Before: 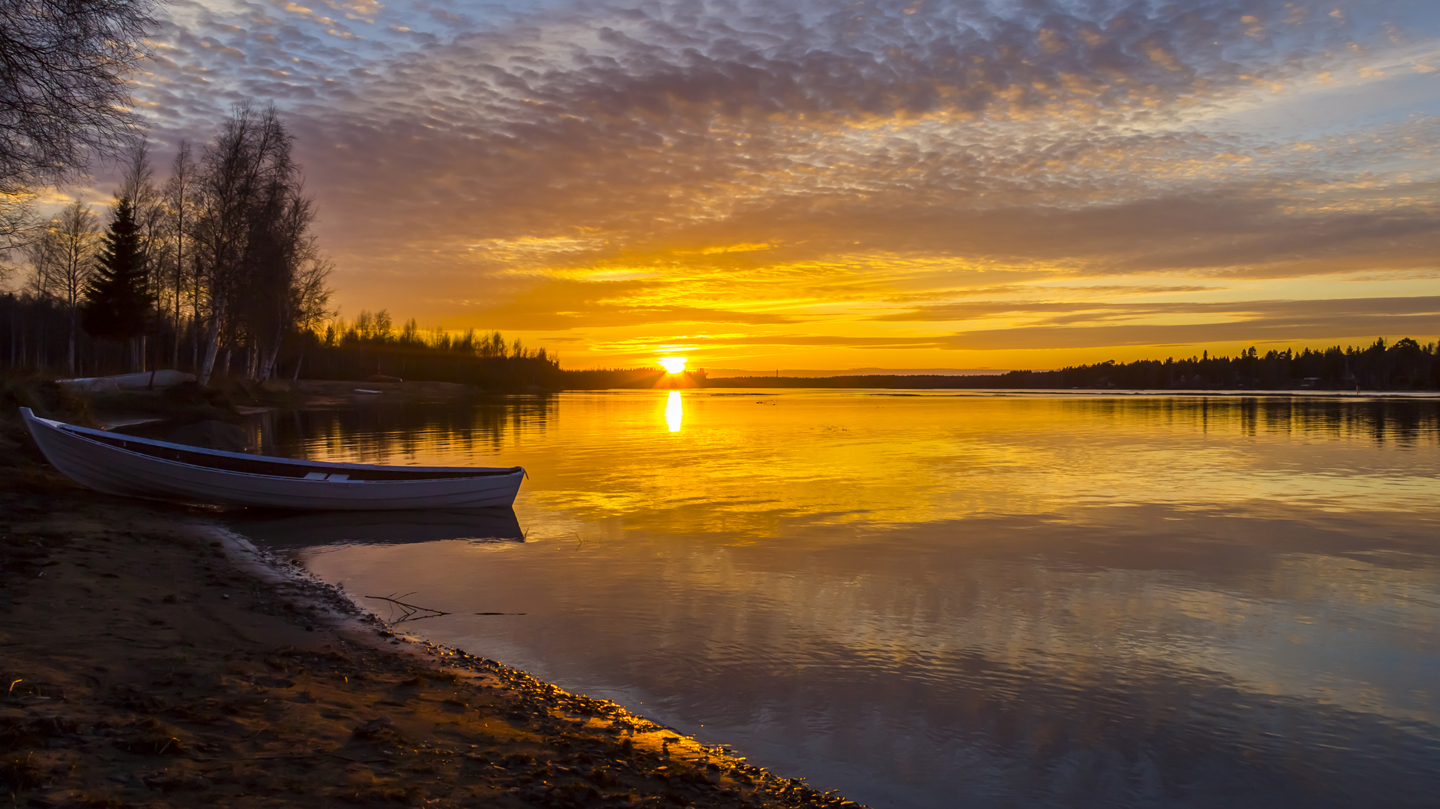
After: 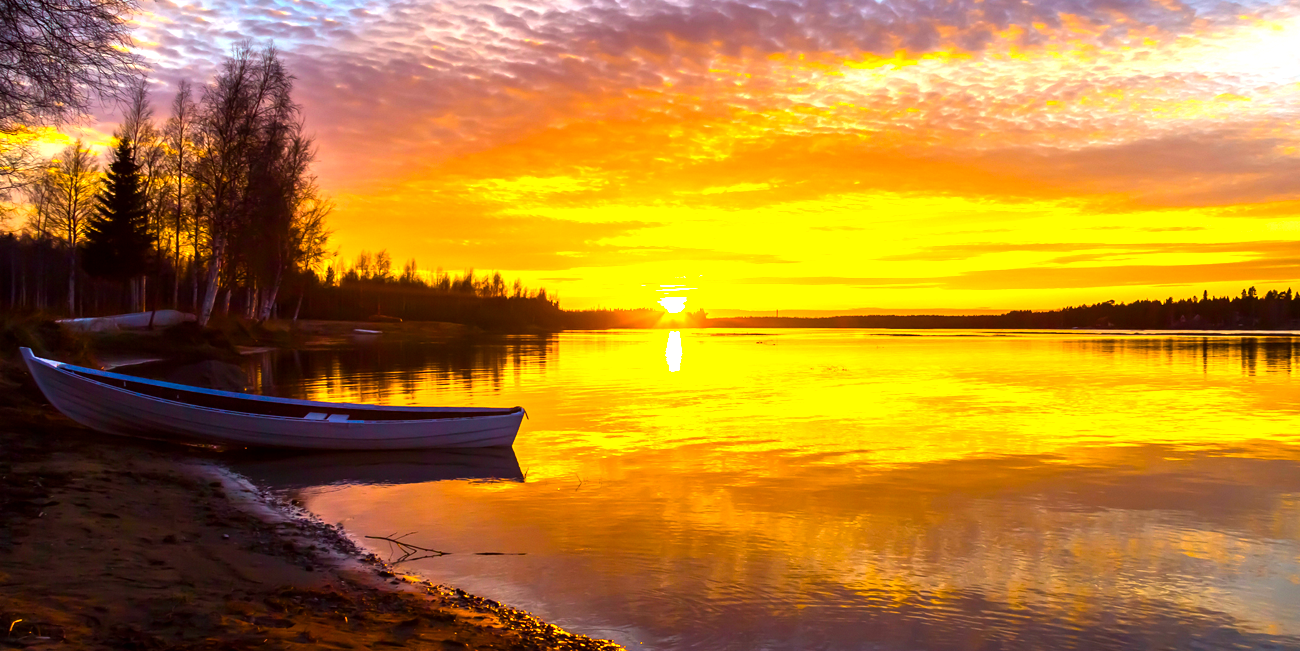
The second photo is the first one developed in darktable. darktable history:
exposure: black level correction 0, exposure 0.898 EV, compensate highlight preservation false
color balance rgb: linear chroma grading › global chroma 15.476%, perceptual saturation grading › global saturation 30.943%, perceptual brilliance grading › highlights 16.024%, perceptual brilliance grading › shadows -13.726%, global vibrance 20%
crop: top 7.424%, right 9.705%, bottom 12.029%
